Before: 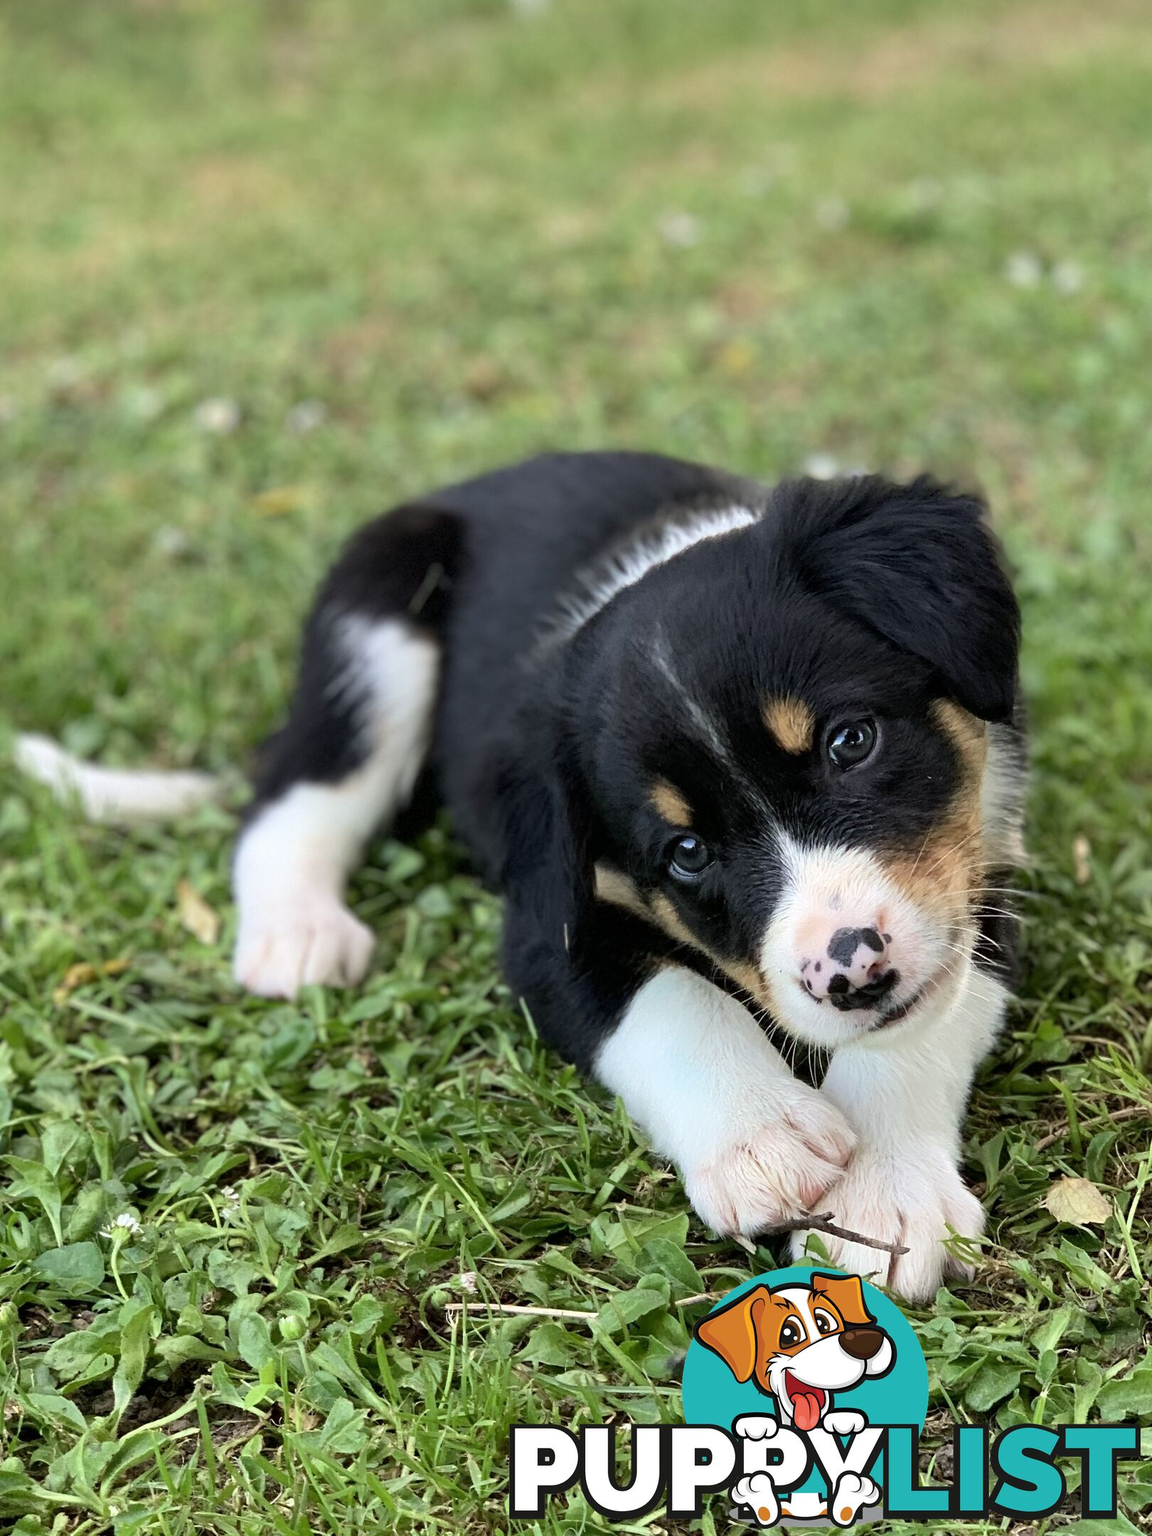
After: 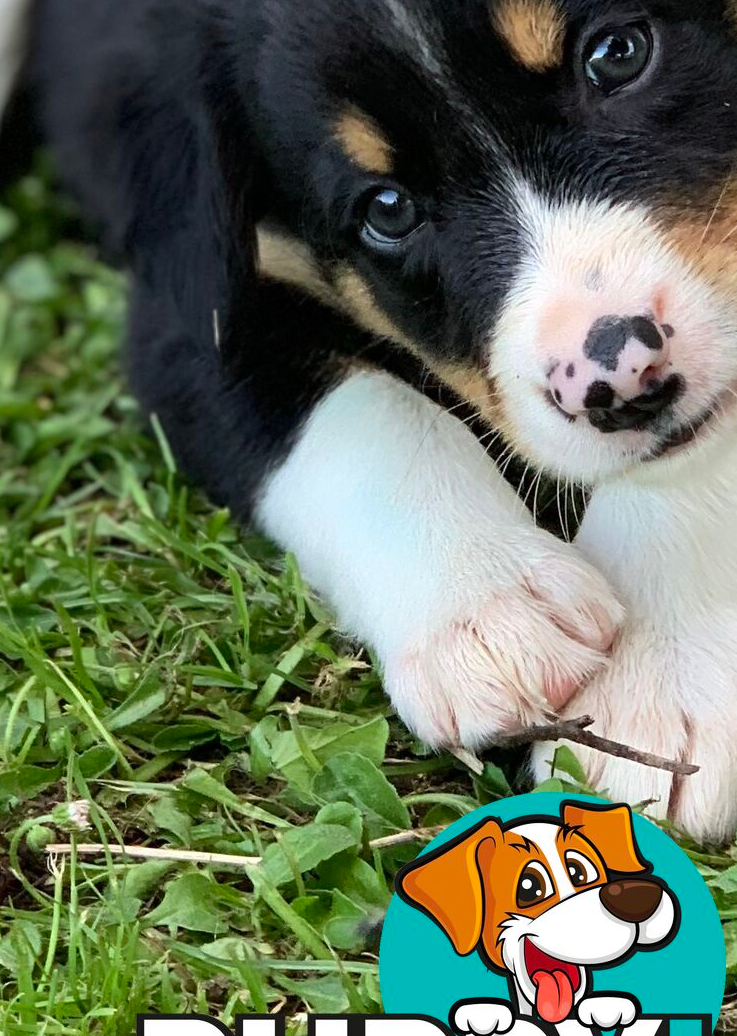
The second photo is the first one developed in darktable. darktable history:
crop: left 35.807%, top 45.812%, right 18.148%, bottom 5.992%
